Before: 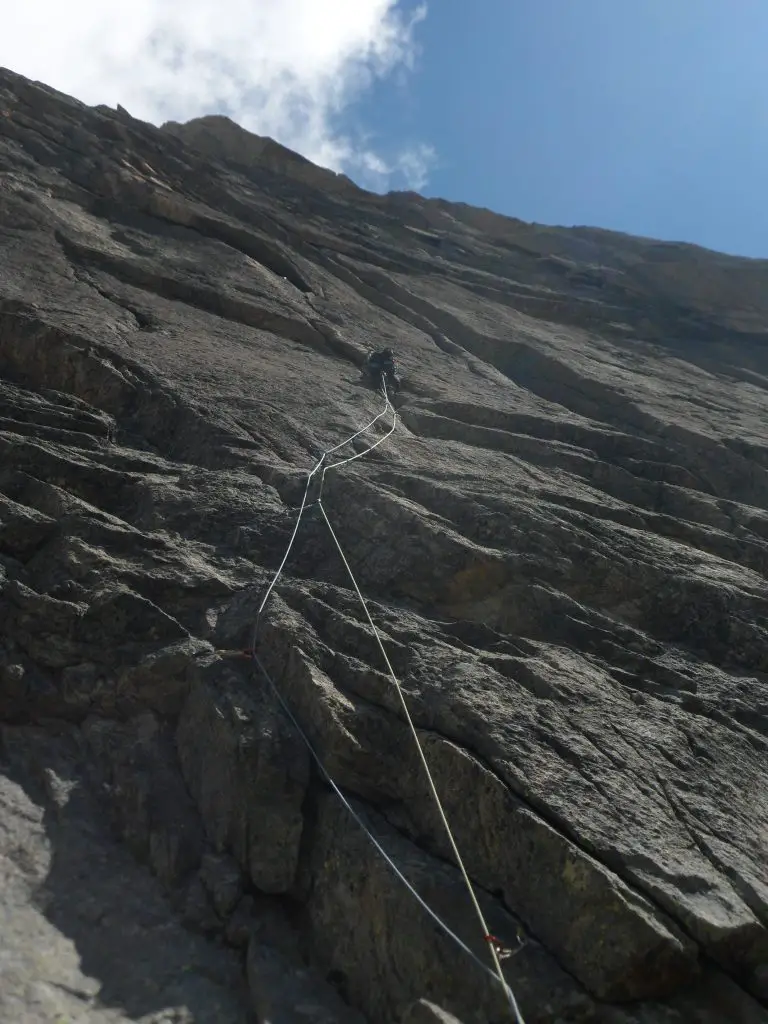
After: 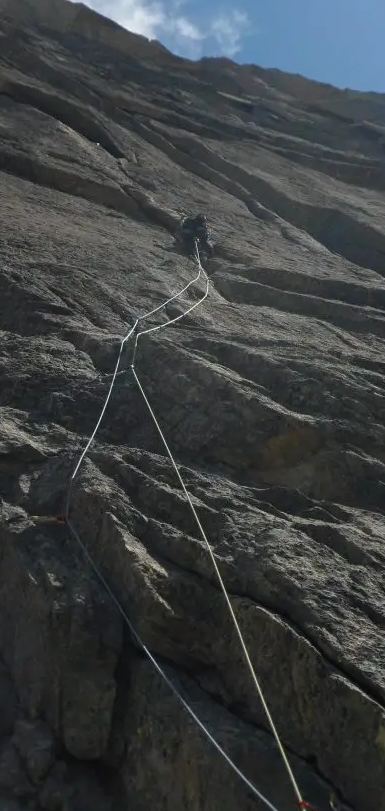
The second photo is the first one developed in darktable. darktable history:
crop and rotate: angle 0.016°, left 24.379%, top 13.137%, right 25.385%, bottom 7.629%
